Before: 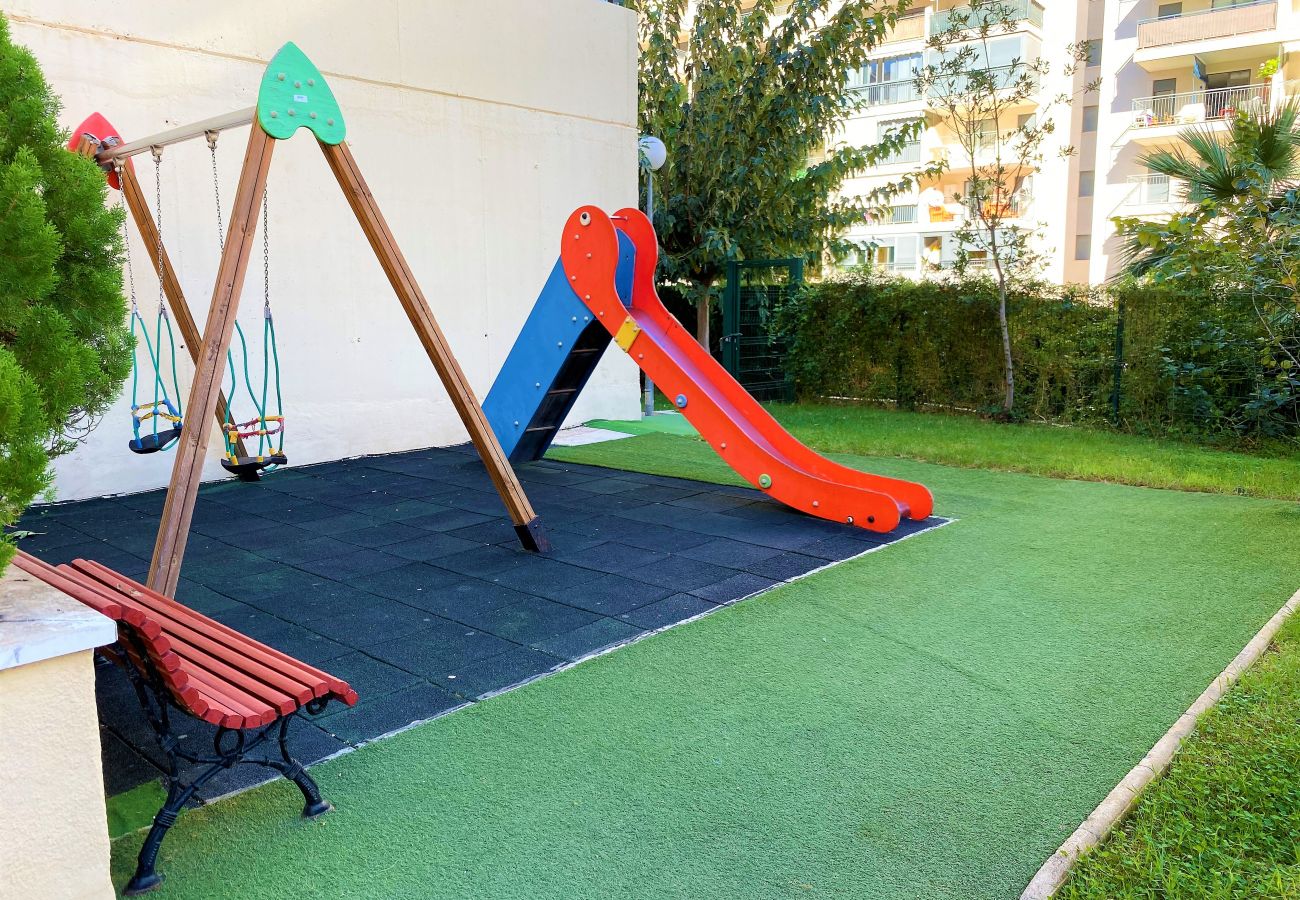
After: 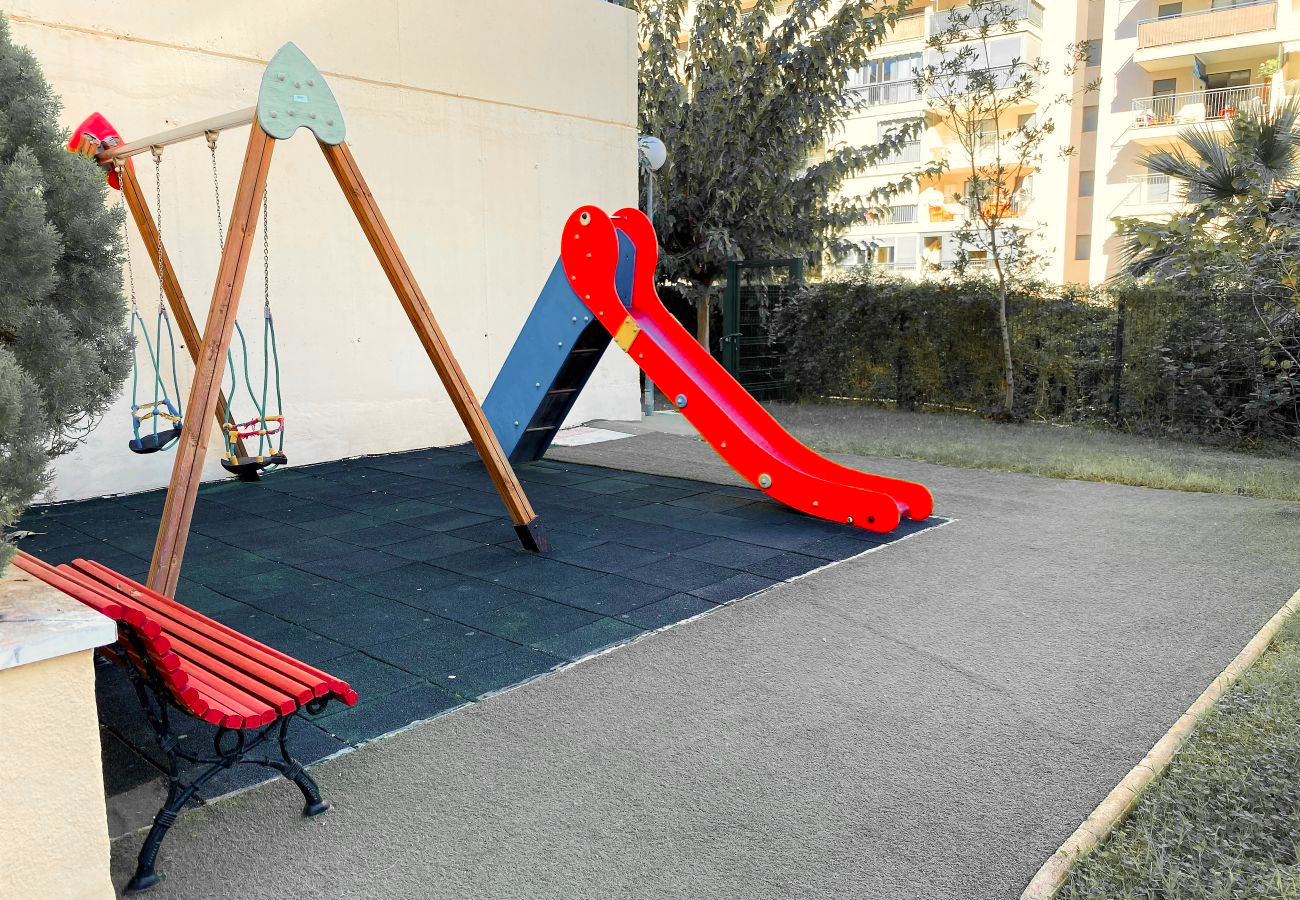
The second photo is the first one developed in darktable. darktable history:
white balance: red 1.029, blue 0.92
color zones: curves: ch1 [(0, 0.679) (0.143, 0.647) (0.286, 0.261) (0.378, -0.011) (0.571, 0.396) (0.714, 0.399) (0.857, 0.406) (1, 0.679)]
tone equalizer: on, module defaults
color correction: highlights a* 0.003, highlights b* -0.283
